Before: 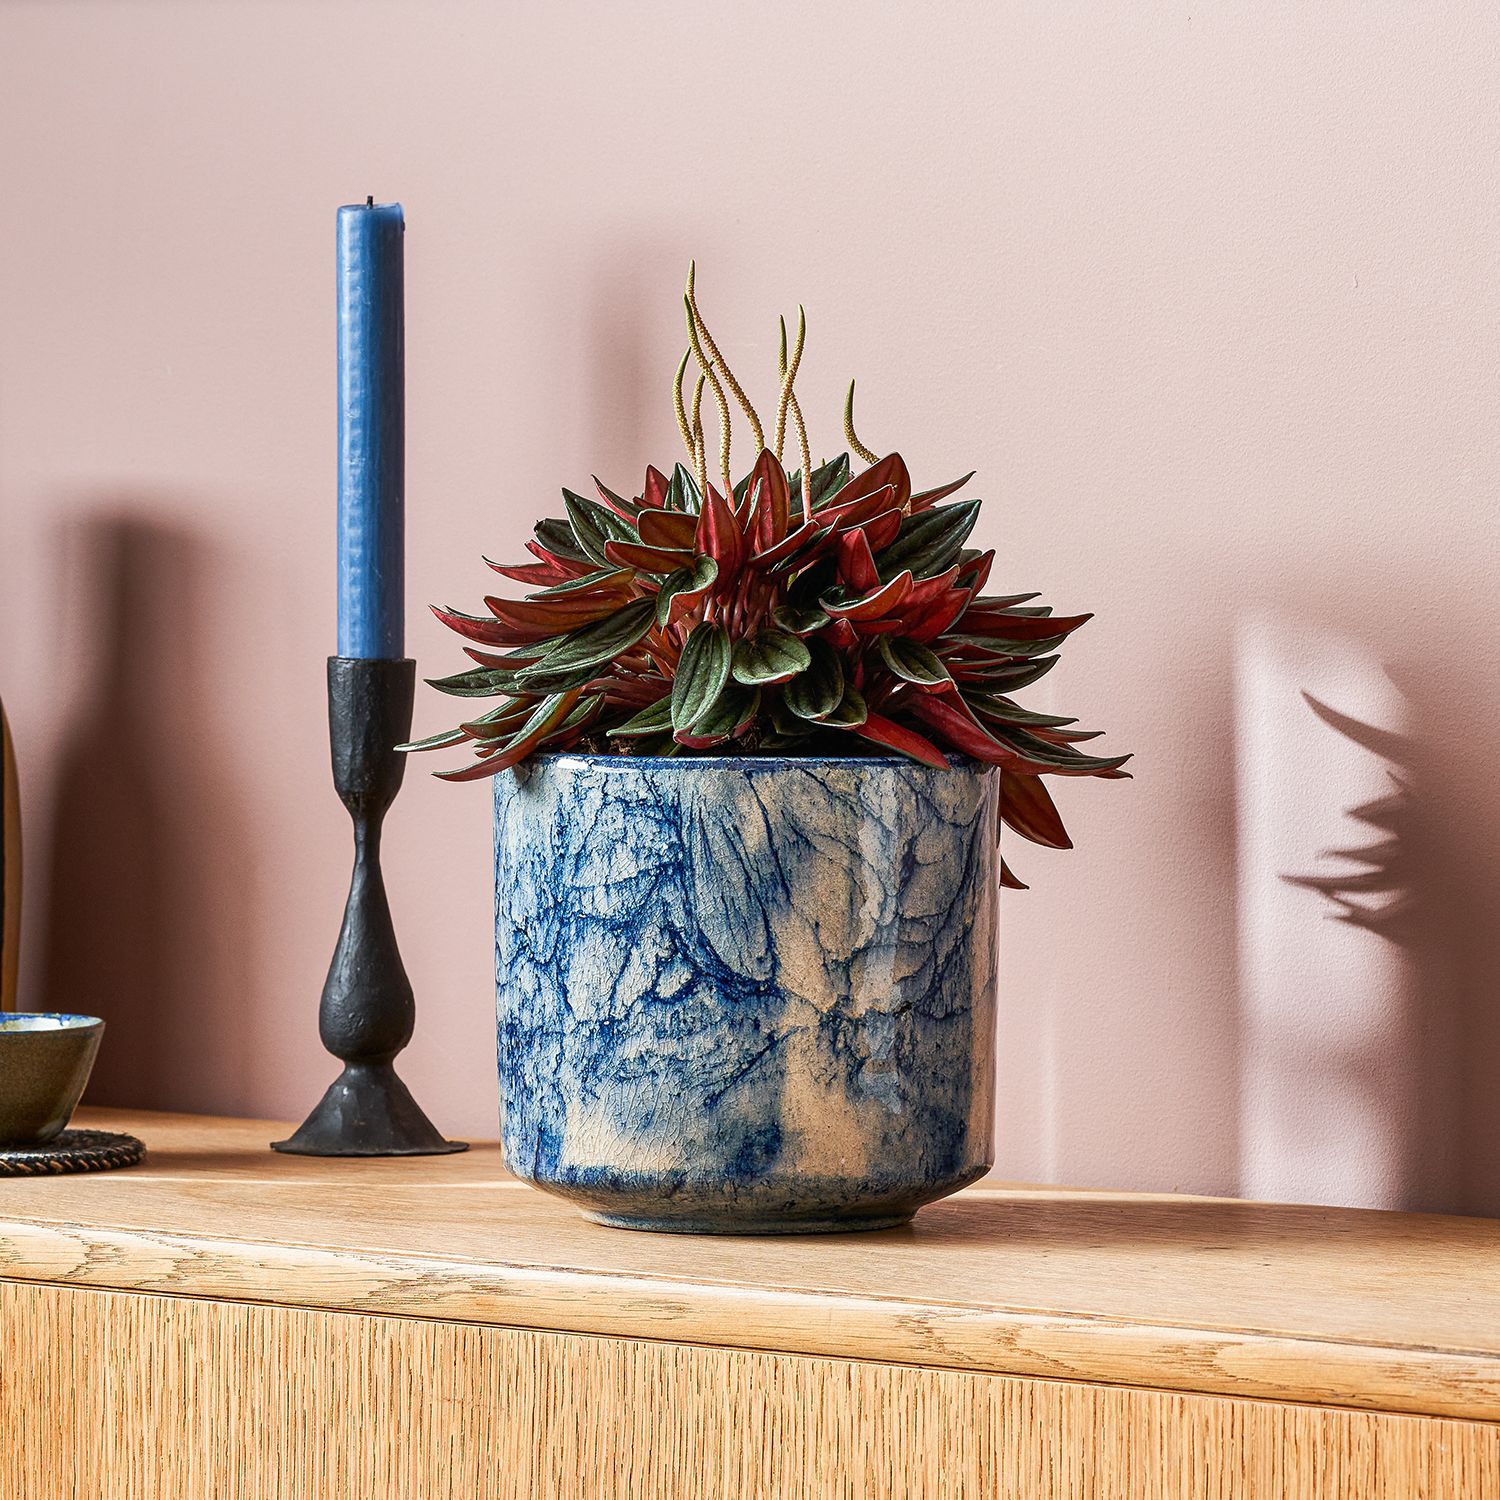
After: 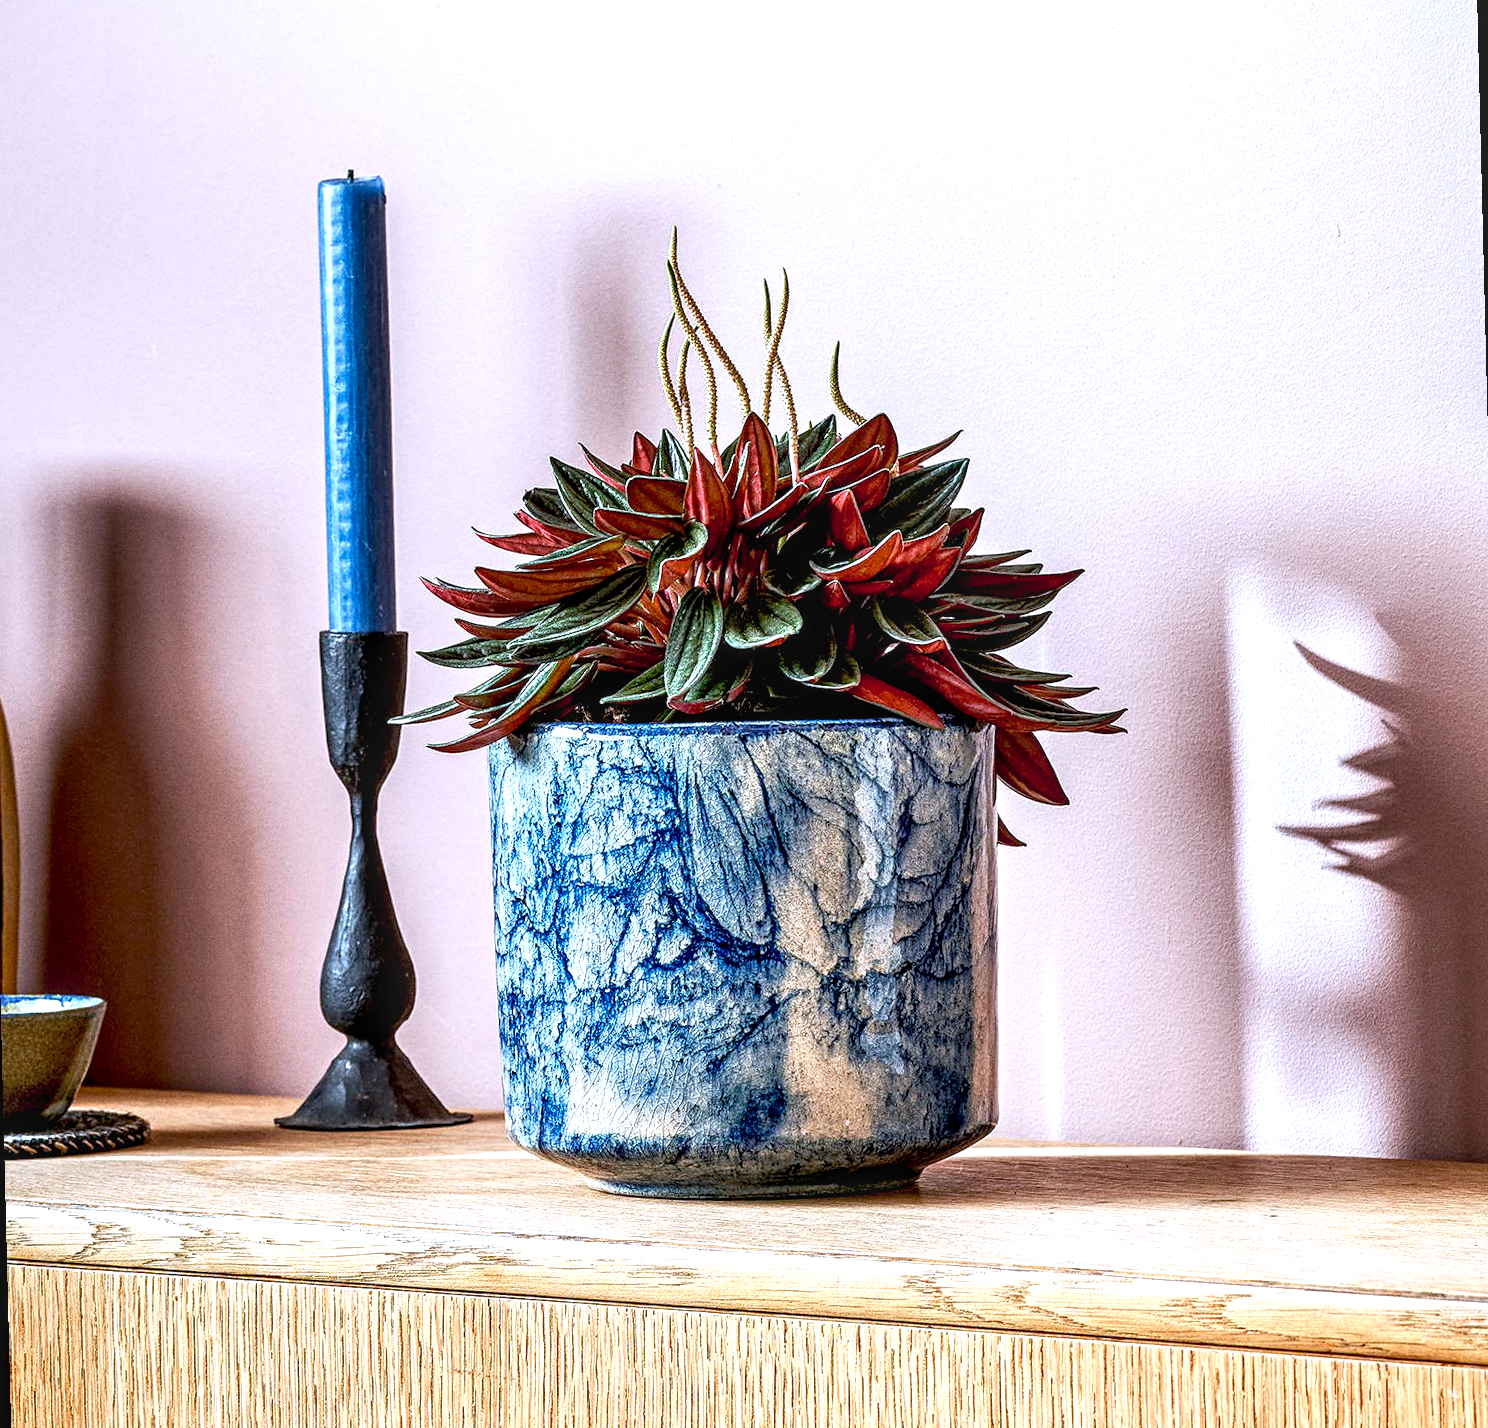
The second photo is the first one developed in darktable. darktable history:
grain: on, module defaults
local contrast: highlights 35%, detail 135%
color calibration: x 0.38, y 0.391, temperature 4086.74 K
rotate and perspective: rotation -1.42°, crop left 0.016, crop right 0.984, crop top 0.035, crop bottom 0.965
exposure: black level correction 0.012, exposure 0.7 EV, compensate exposure bias true, compensate highlight preservation false
contrast equalizer: y [[0.5, 0.504, 0.515, 0.527, 0.535, 0.534], [0.5 ×6], [0.491, 0.387, 0.179, 0.068, 0.068, 0.068], [0 ×5, 0.023], [0 ×6]]
base curve: curves: ch0 [(0, 0) (0.303, 0.277) (1, 1)]
